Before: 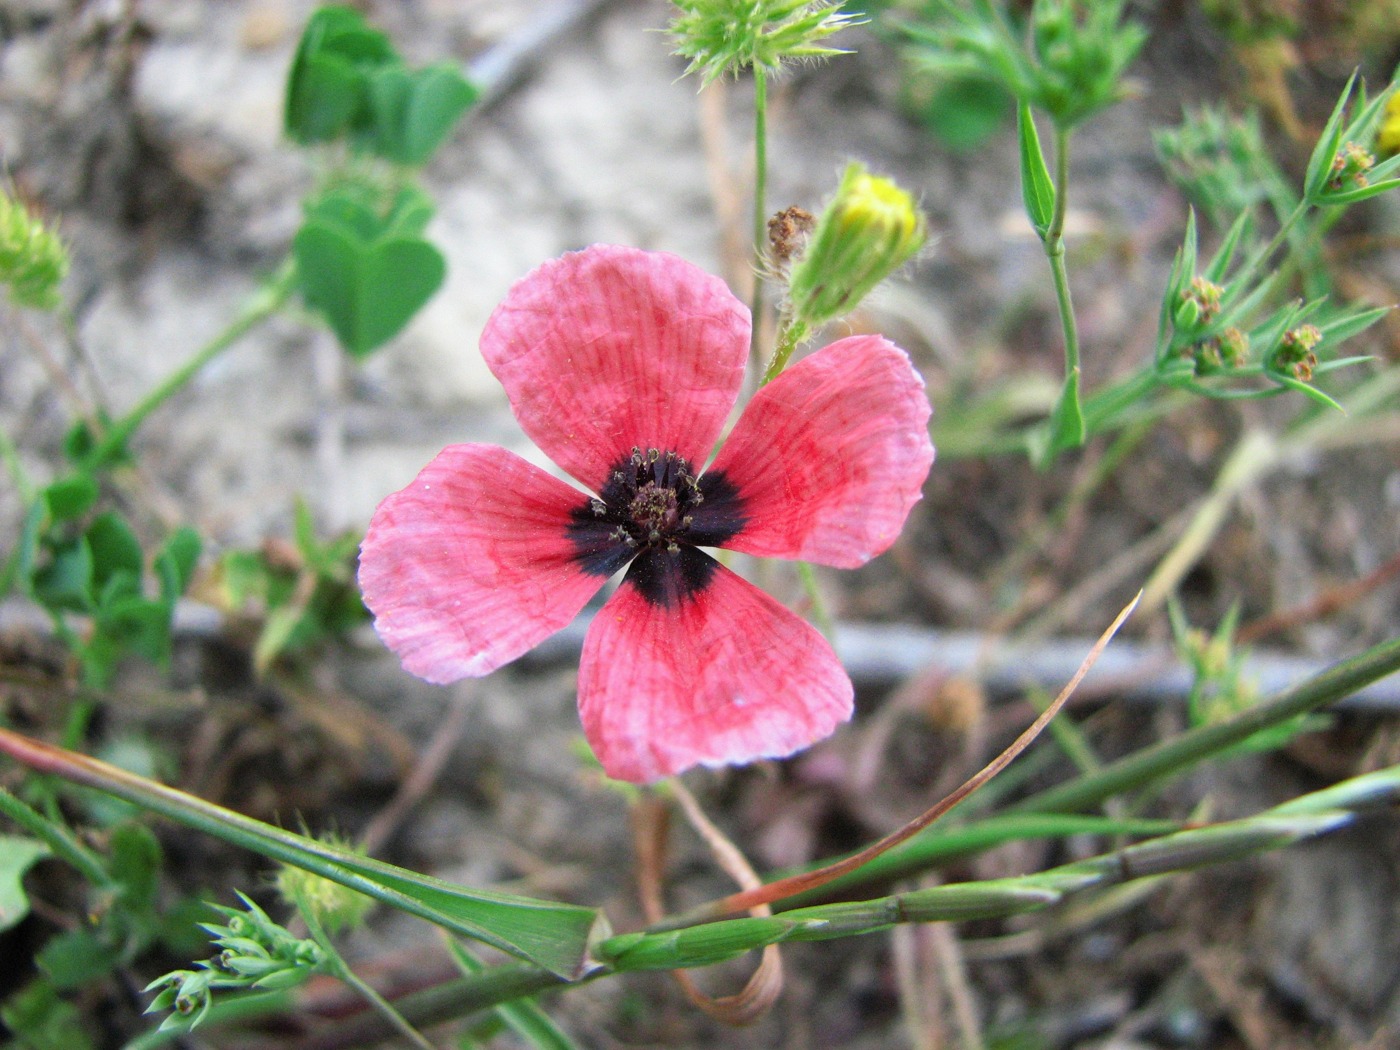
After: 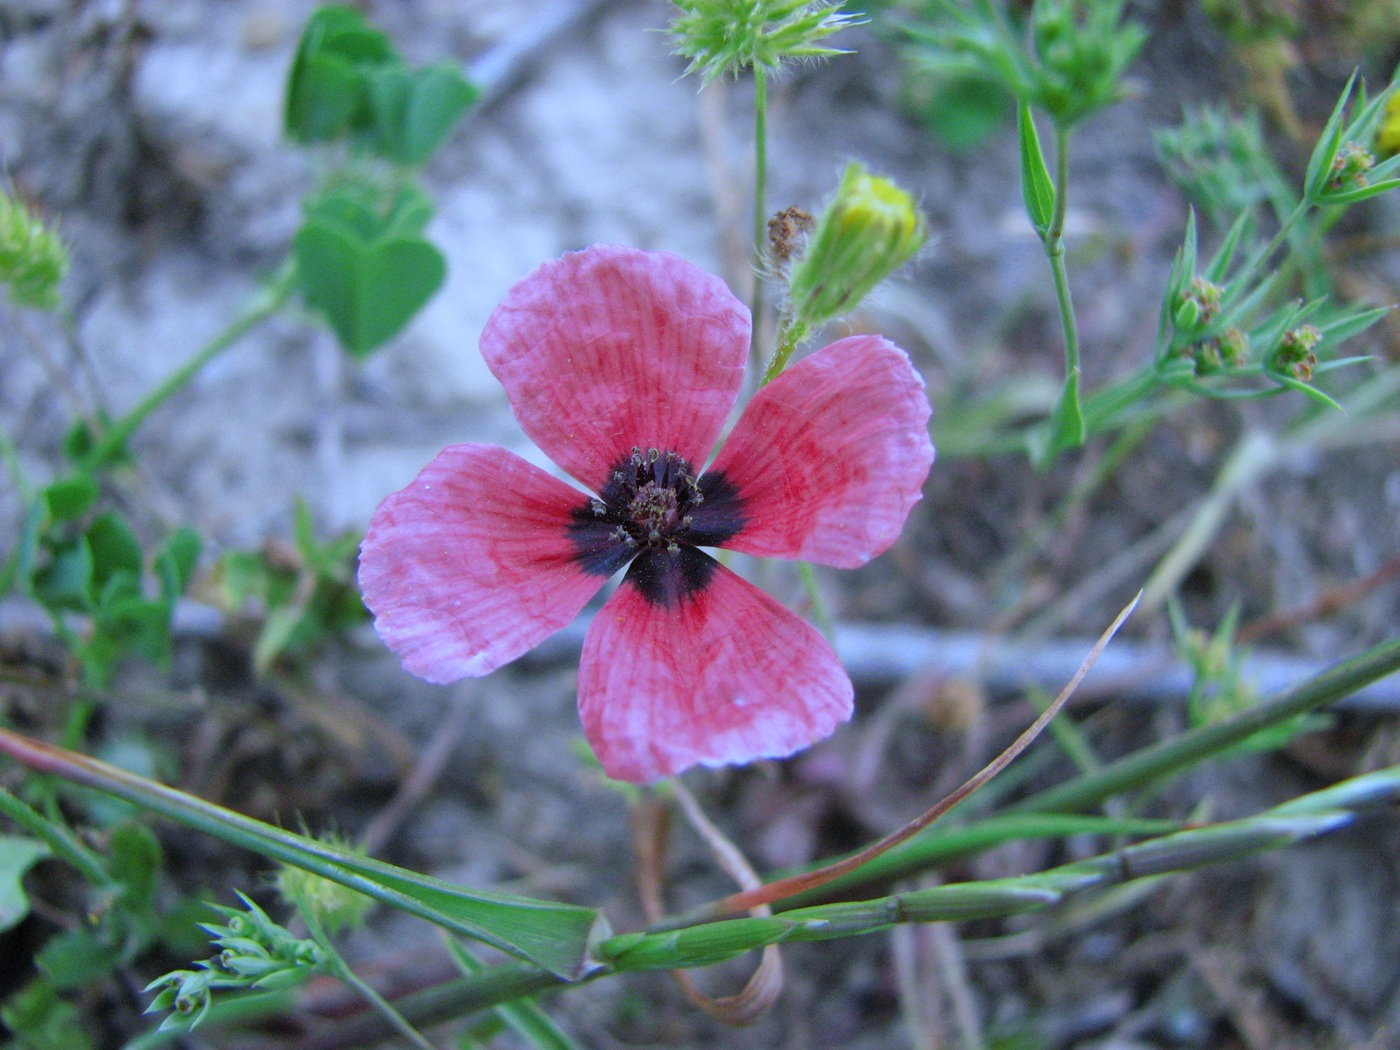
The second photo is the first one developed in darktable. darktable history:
white balance: red 0.871, blue 1.249
tone equalizer: -8 EV 0.25 EV, -7 EV 0.417 EV, -6 EV 0.417 EV, -5 EV 0.25 EV, -3 EV -0.25 EV, -2 EV -0.417 EV, -1 EV -0.417 EV, +0 EV -0.25 EV, edges refinement/feathering 500, mask exposure compensation -1.57 EV, preserve details guided filter
